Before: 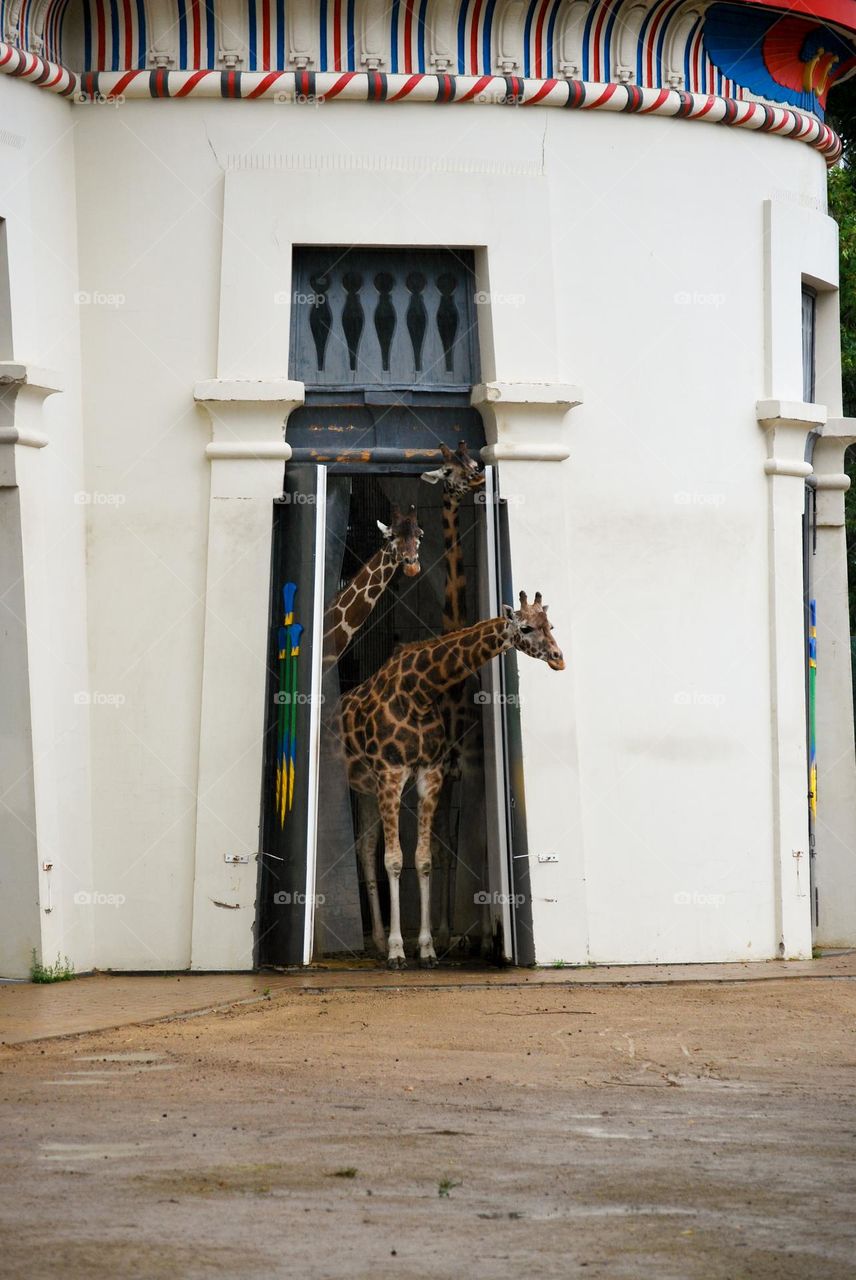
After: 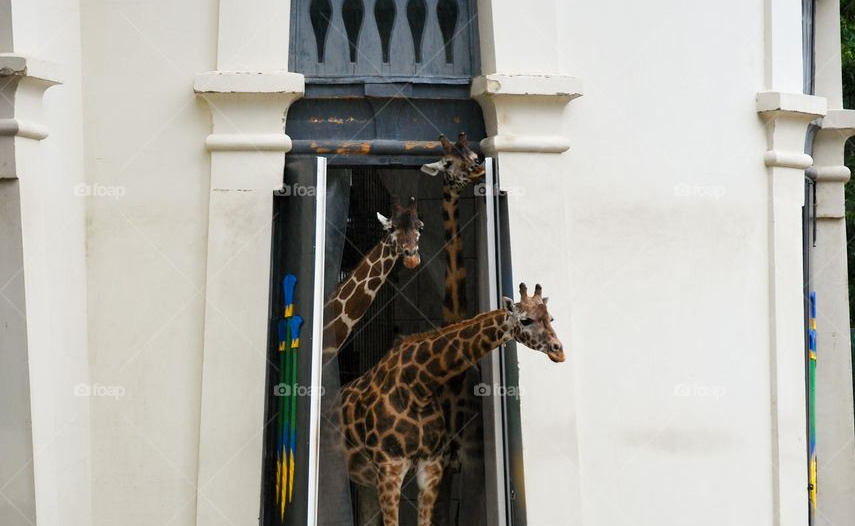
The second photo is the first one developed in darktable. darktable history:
crop and rotate: top 24.094%, bottom 34.797%
shadows and highlights: shadows 2.59, highlights -17.31, soften with gaussian
